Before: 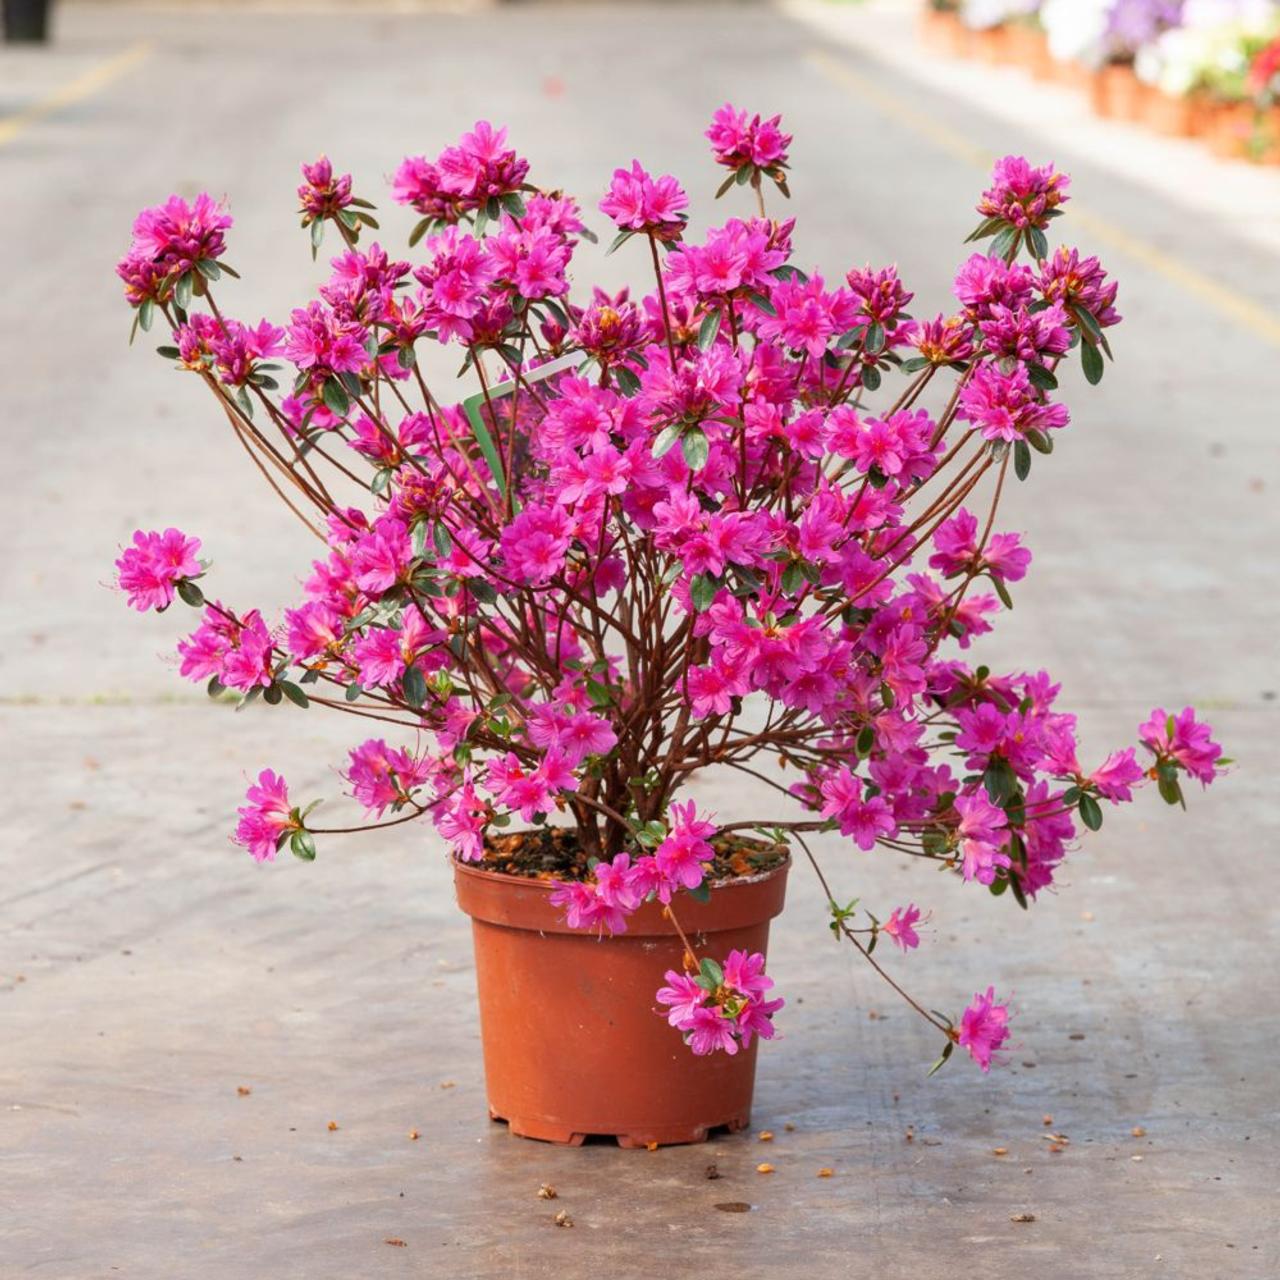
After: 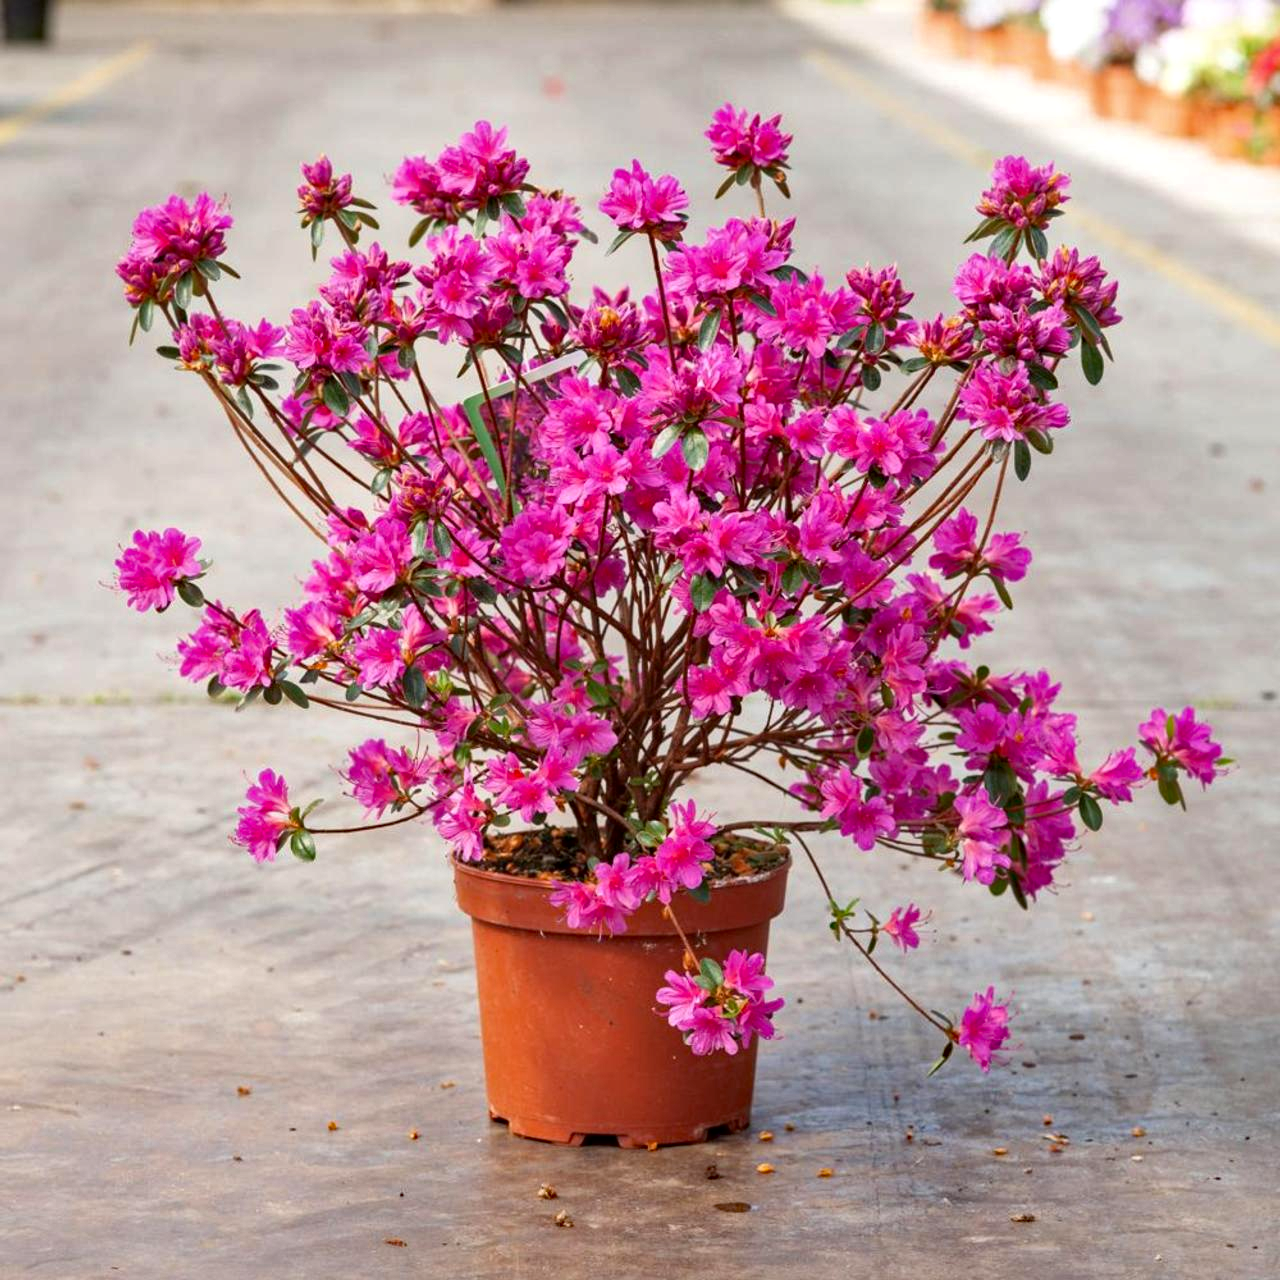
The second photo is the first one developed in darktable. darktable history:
tone equalizer: on, module defaults
haze removal: strength 0.29, distance 0.25, compatibility mode true, adaptive false
local contrast: mode bilateral grid, contrast 20, coarseness 50, detail 132%, midtone range 0.2
